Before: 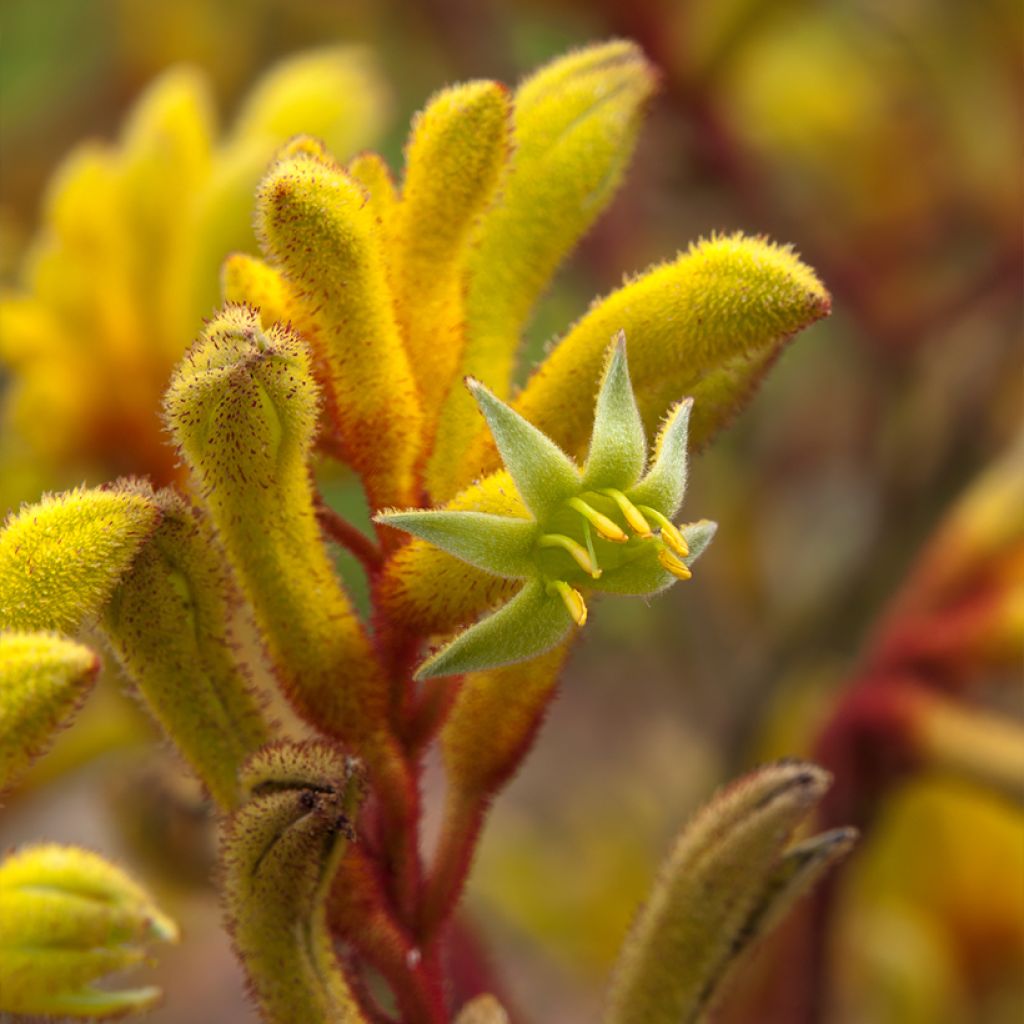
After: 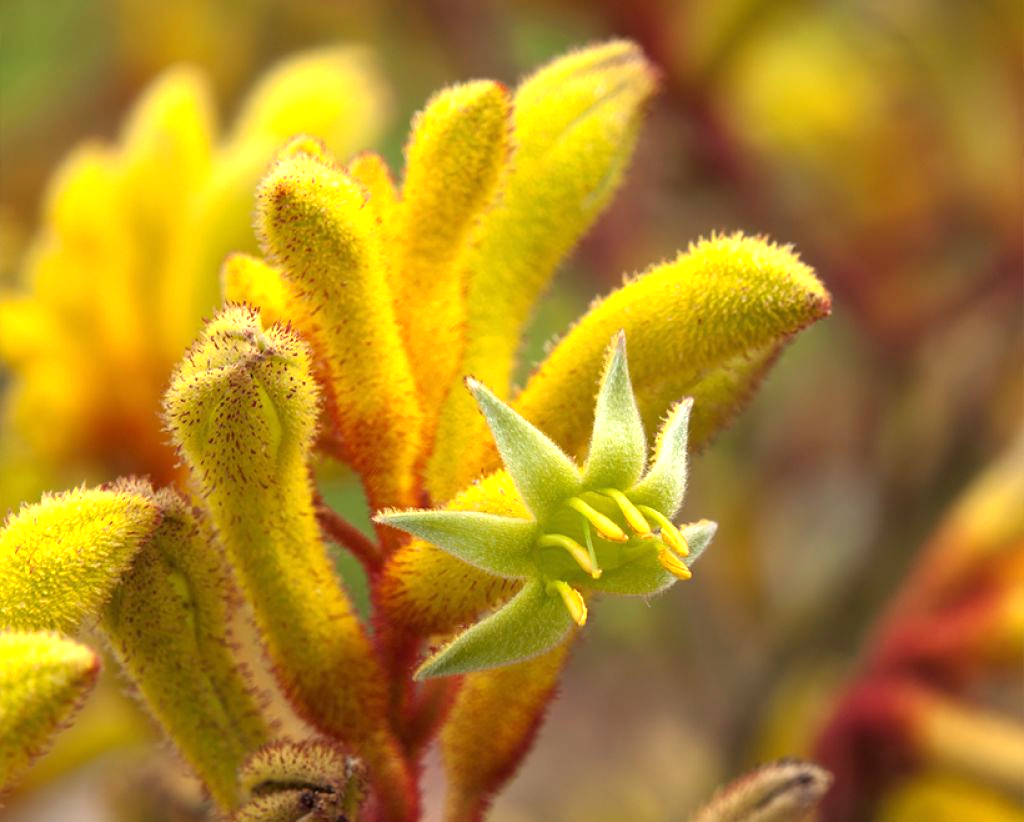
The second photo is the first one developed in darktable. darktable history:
exposure: exposure 0.6 EV, compensate highlight preservation false
crop: bottom 19.644%
